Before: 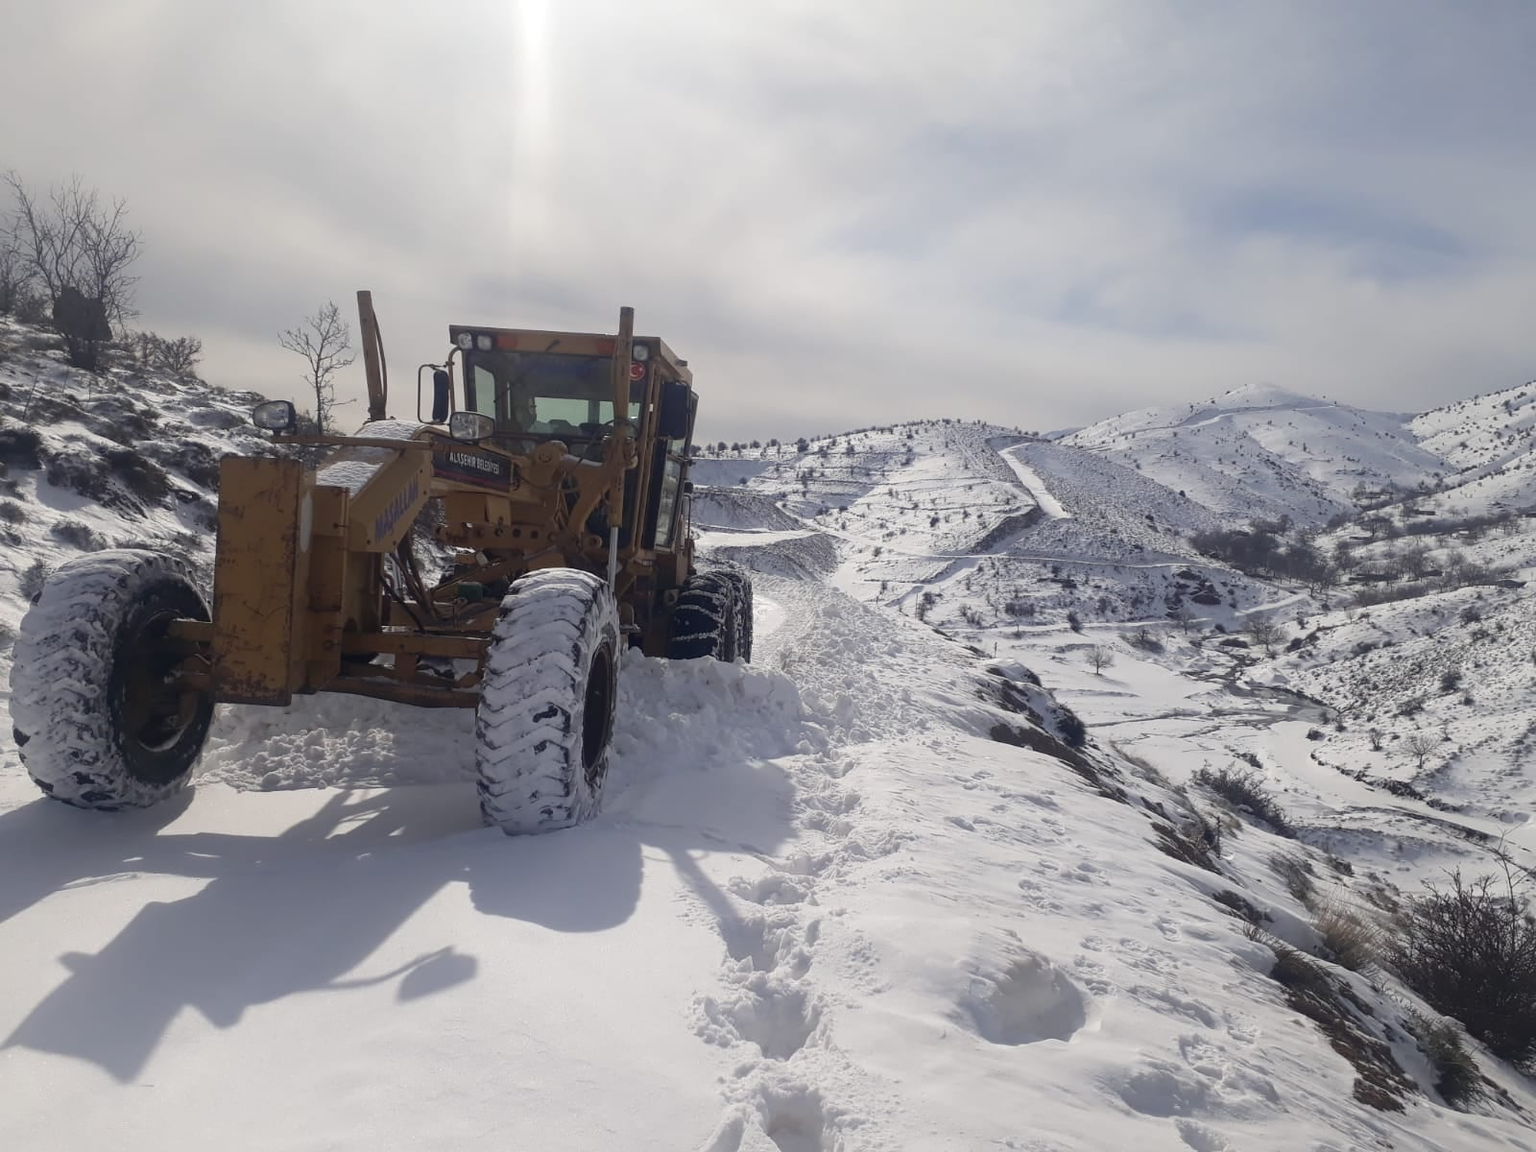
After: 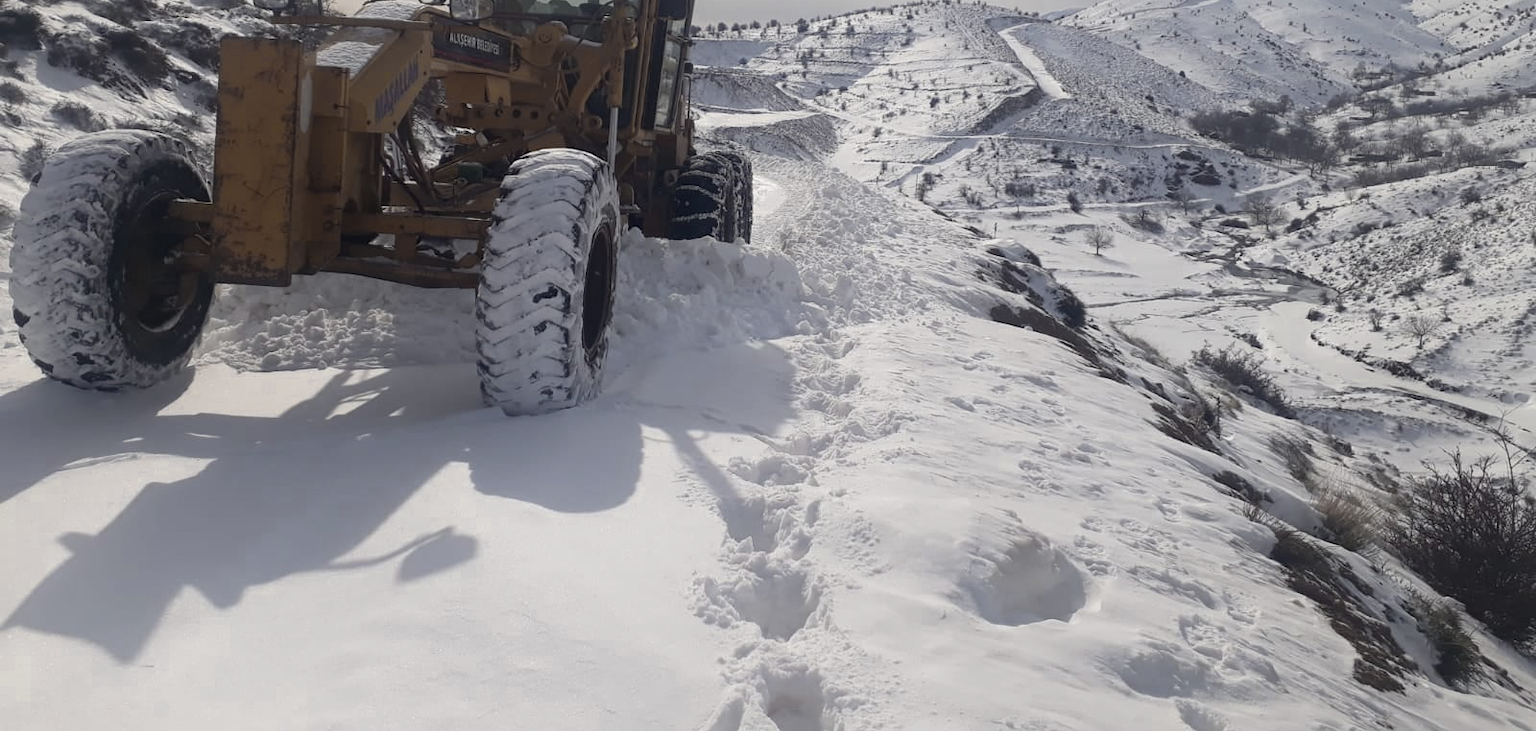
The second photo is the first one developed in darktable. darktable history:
crop and rotate: top 36.435%
color zones: curves: ch0 [(0.004, 0.306) (0.107, 0.448) (0.252, 0.656) (0.41, 0.398) (0.595, 0.515) (0.768, 0.628)]; ch1 [(0.07, 0.323) (0.151, 0.452) (0.252, 0.608) (0.346, 0.221) (0.463, 0.189) (0.61, 0.368) (0.735, 0.395) (0.921, 0.412)]; ch2 [(0, 0.476) (0.132, 0.512) (0.243, 0.512) (0.397, 0.48) (0.522, 0.376) (0.634, 0.536) (0.761, 0.46)]
